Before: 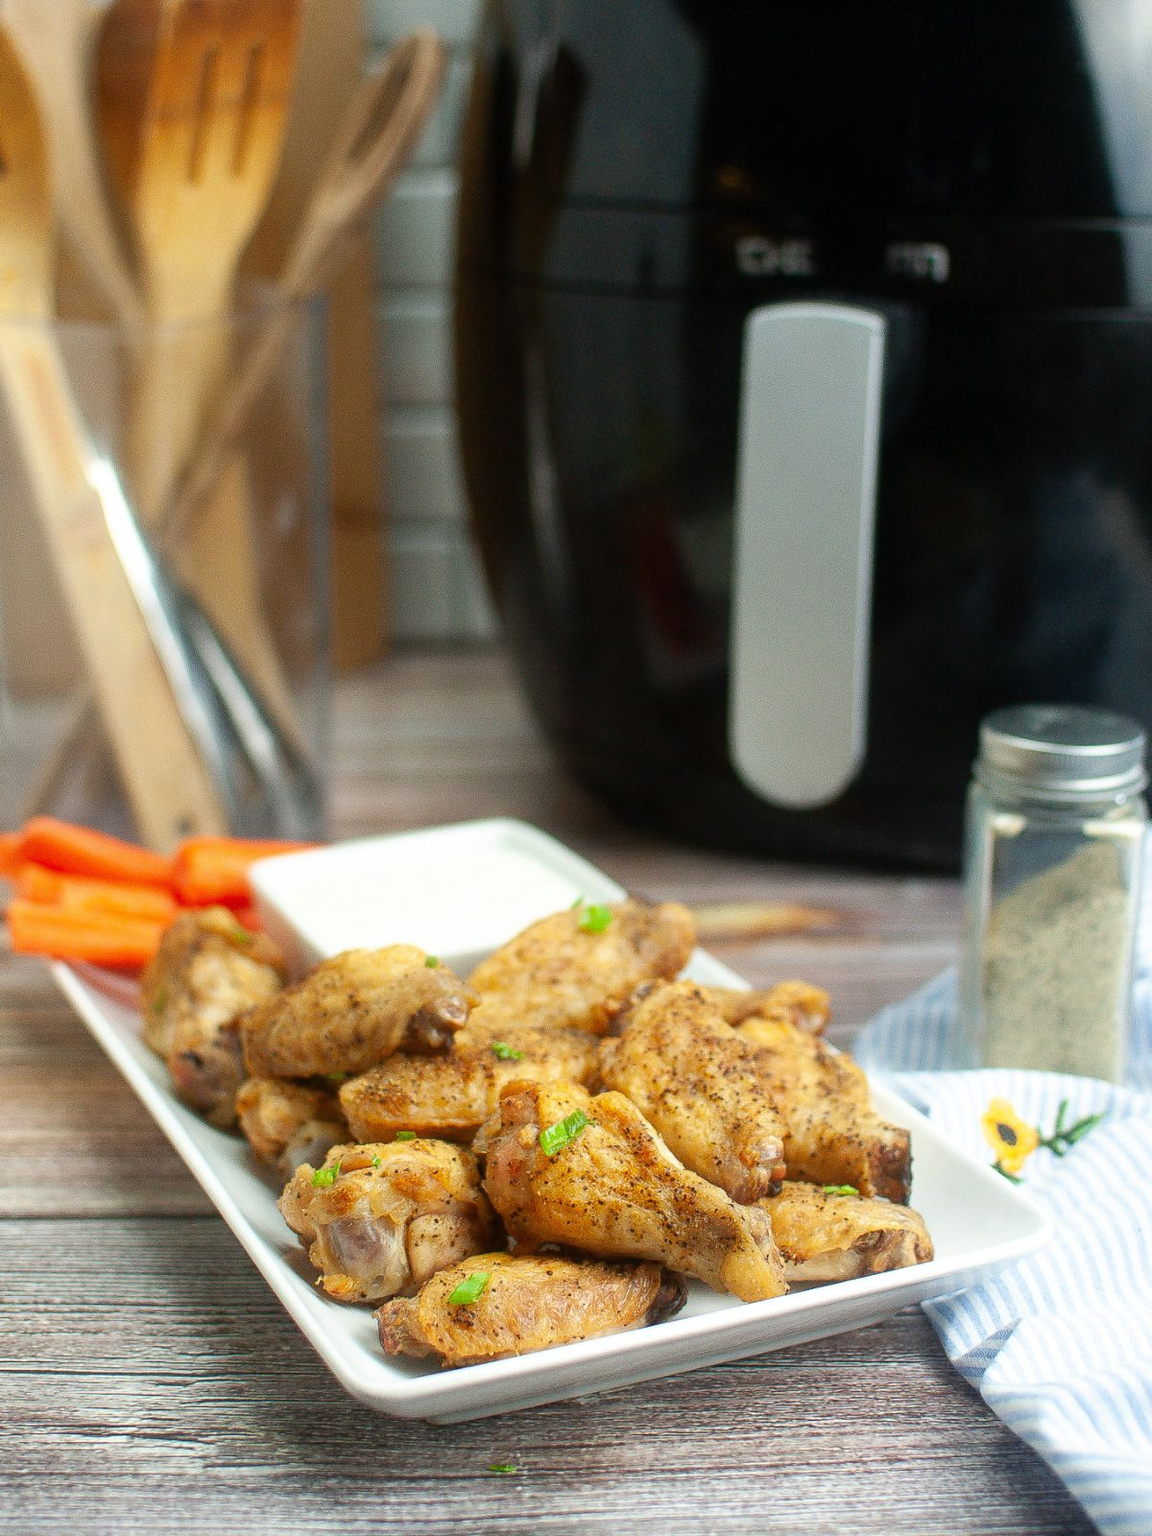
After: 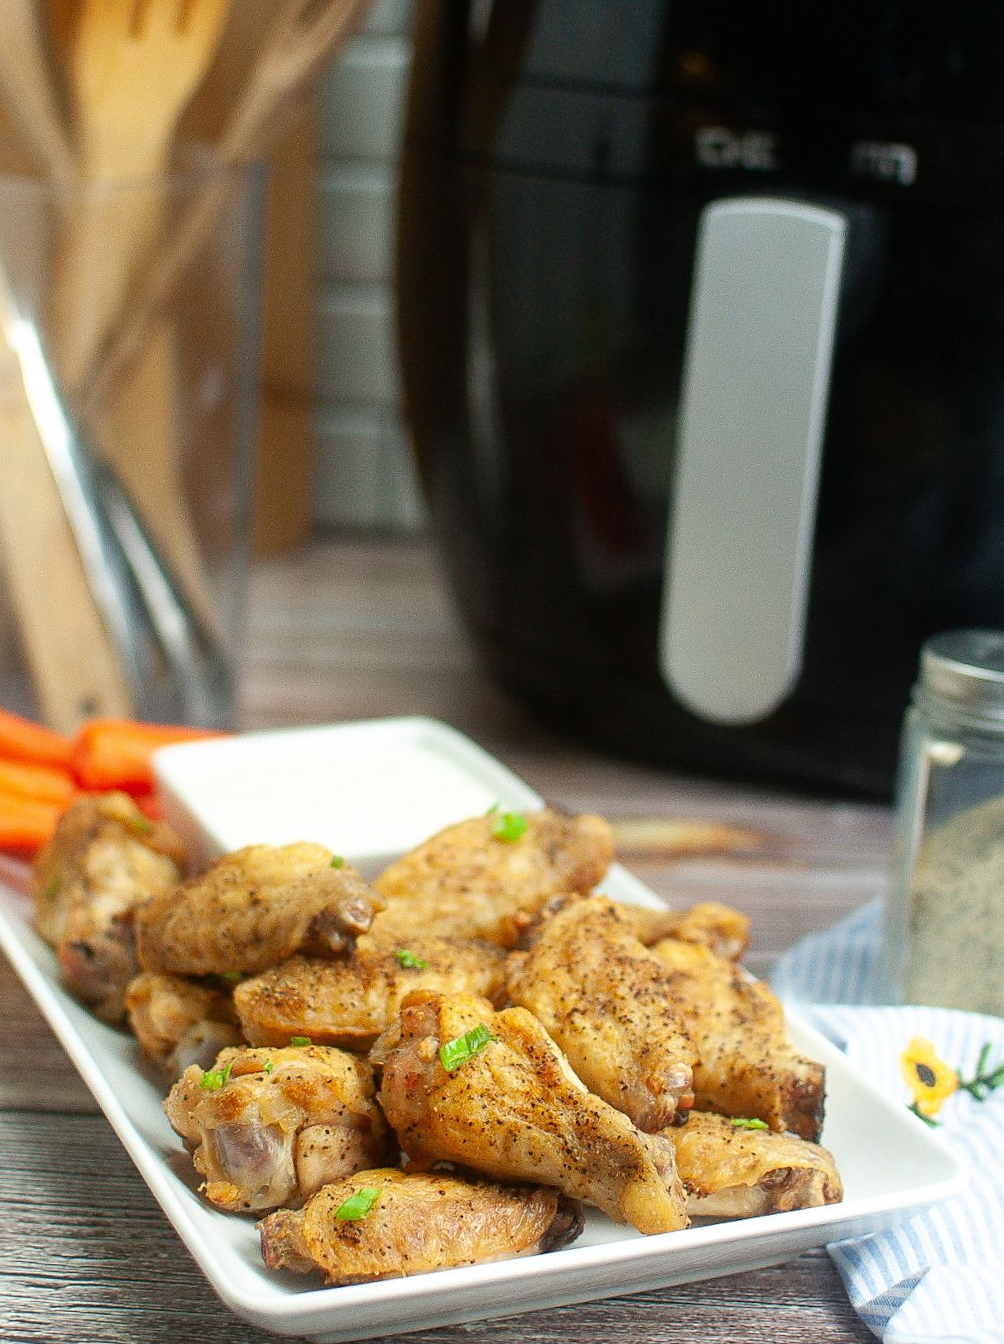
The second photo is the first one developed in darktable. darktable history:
sharpen: amount 0.204
crop and rotate: angle -3.21°, left 5.423%, top 5.186%, right 4.763%, bottom 4.614%
